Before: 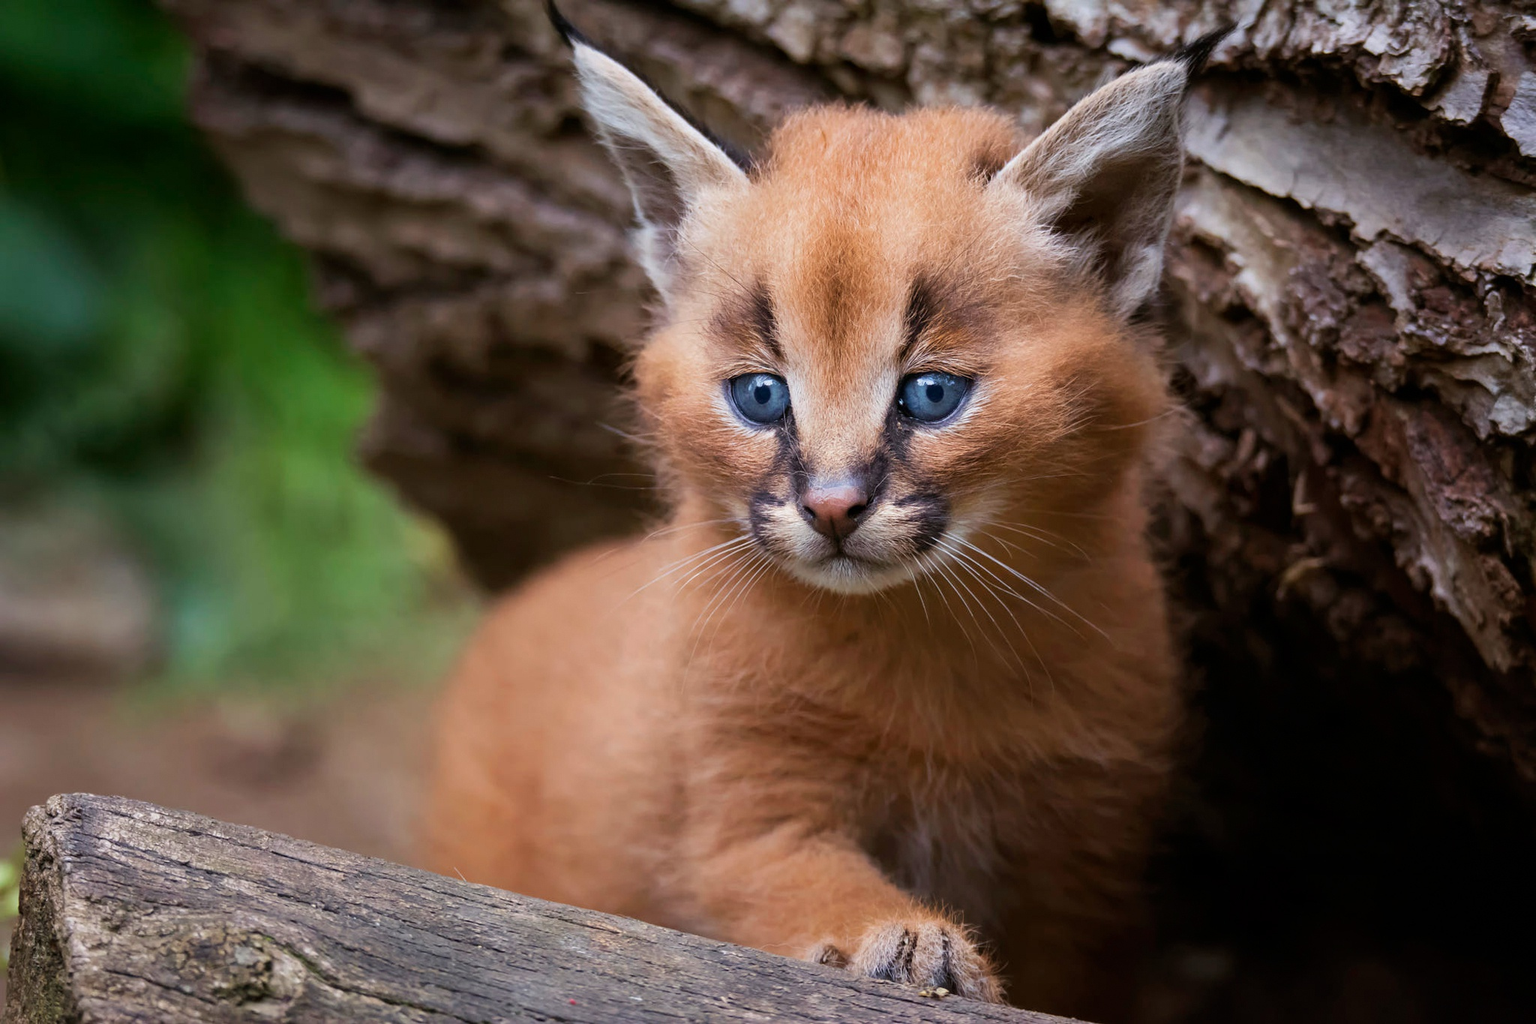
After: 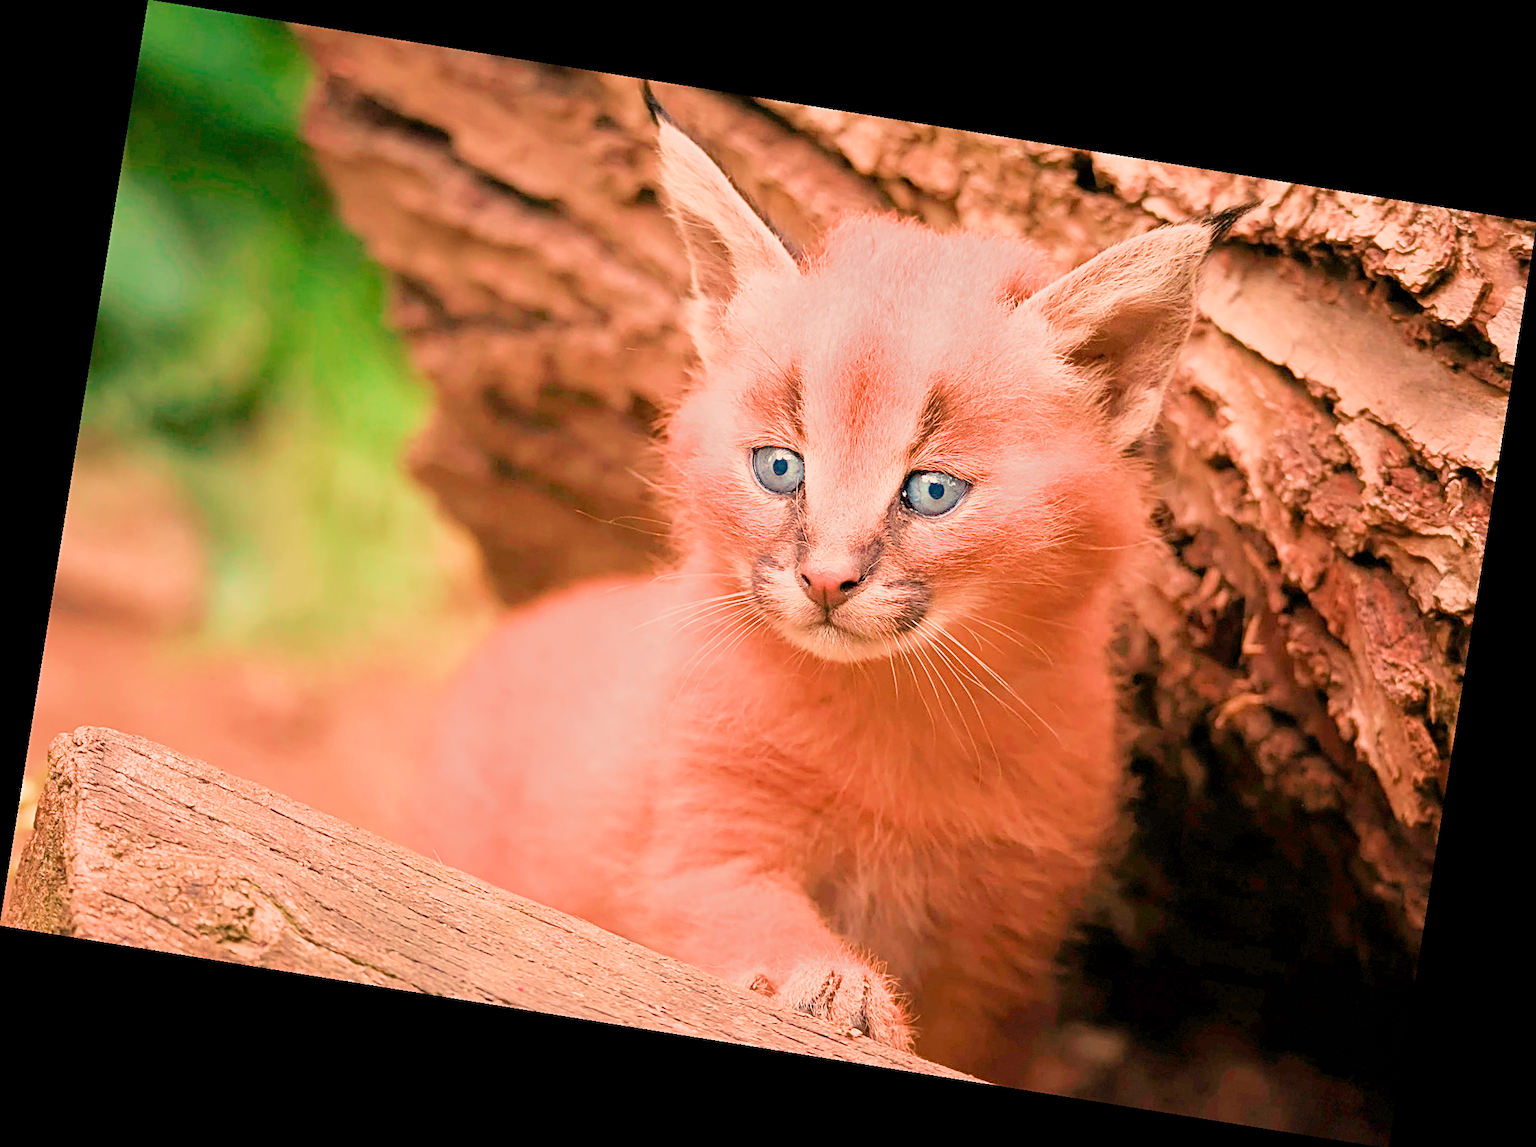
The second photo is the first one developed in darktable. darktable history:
sharpen: radius 2.584, amount 0.688
rotate and perspective: rotation 9.12°, automatic cropping off
white balance: red 1.467, blue 0.684
filmic rgb: middle gray luminance 2.5%, black relative exposure -10 EV, white relative exposure 7 EV, threshold 6 EV, dynamic range scaling 10%, target black luminance 0%, hardness 3.19, latitude 44.39%, contrast 0.682, highlights saturation mix 5%, shadows ↔ highlights balance 13.63%, add noise in highlights 0, color science v3 (2019), use custom middle-gray values true, iterations of high-quality reconstruction 0, contrast in highlights soft, enable highlight reconstruction true
